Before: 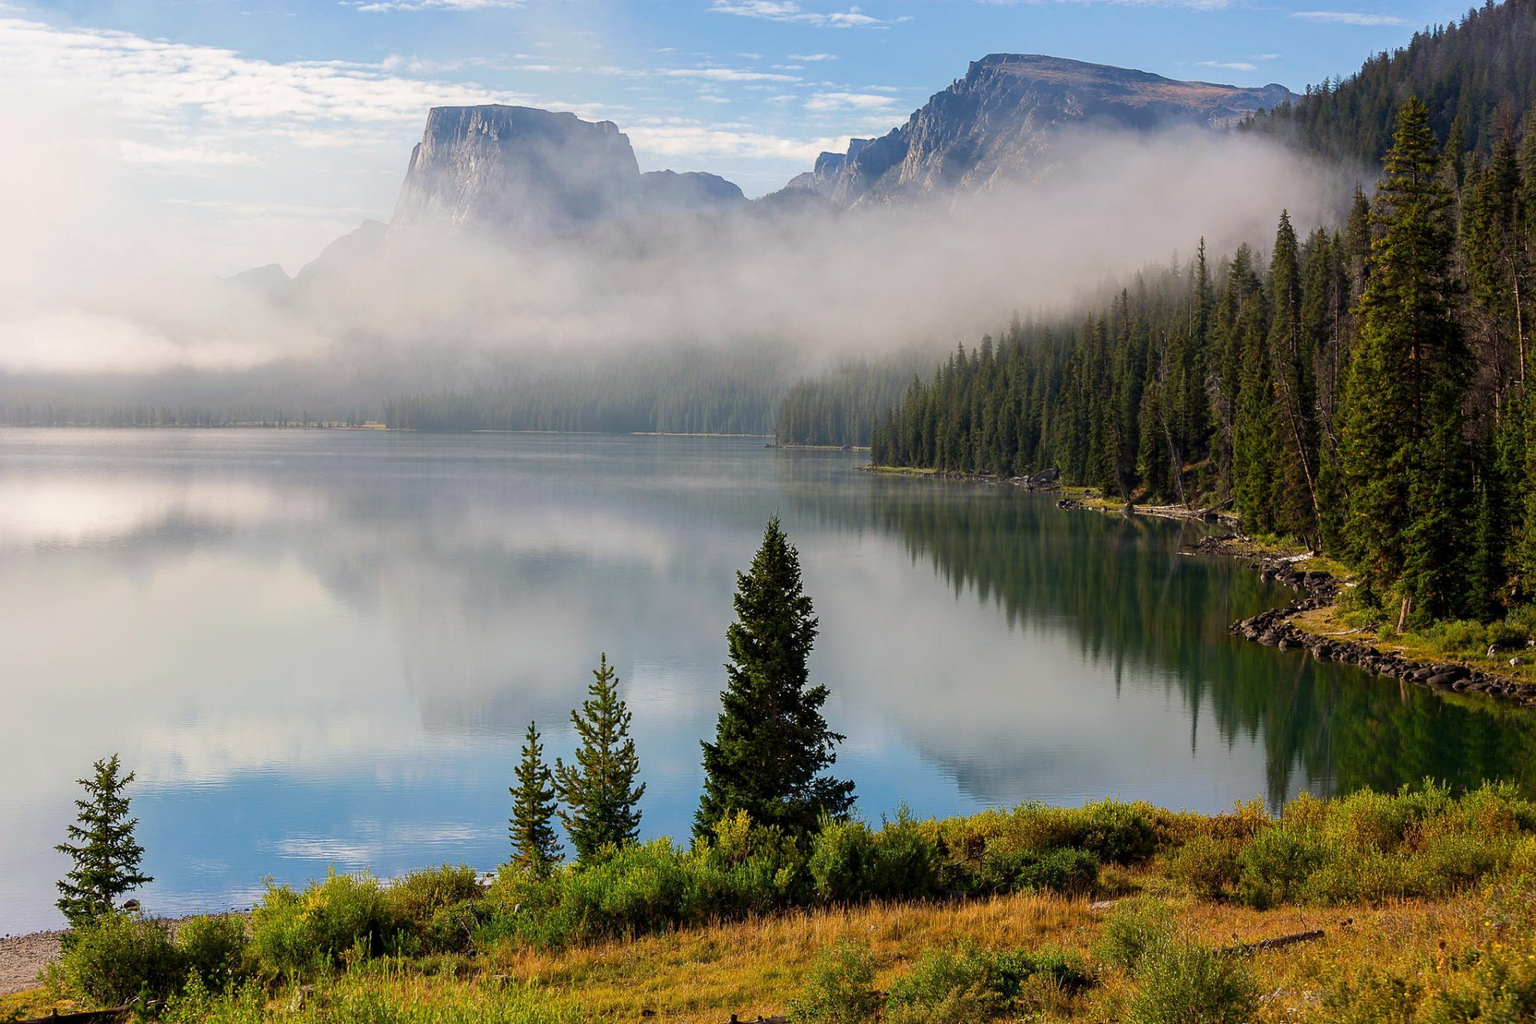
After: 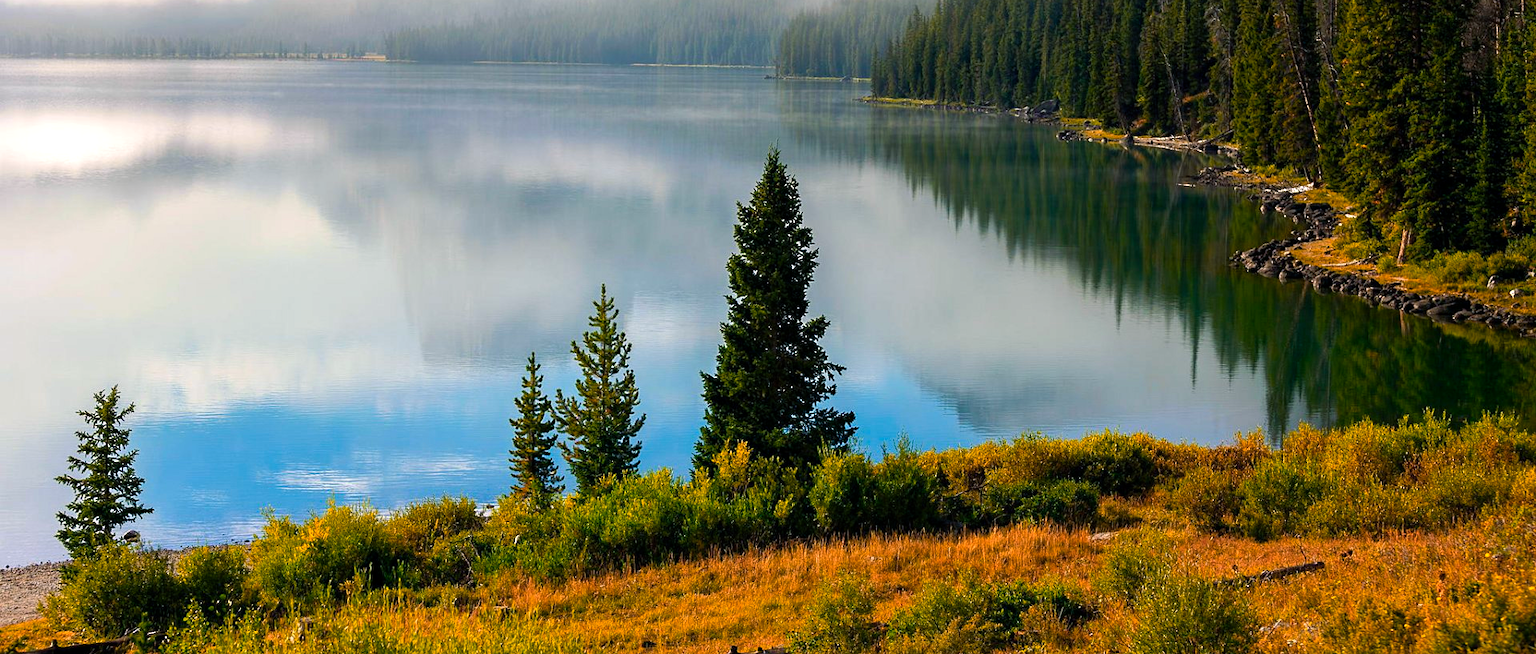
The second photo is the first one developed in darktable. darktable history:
exposure: exposure 0.298 EV, compensate exposure bias true, compensate highlight preservation false
color balance rgb: power › luminance -7.959%, power › chroma 1.124%, power › hue 216.32°, linear chroma grading › global chroma 15.65%, perceptual saturation grading › global saturation 19.909%, contrast 5.145%
crop and rotate: top 36.05%
sharpen: radius 5.328, amount 0.31, threshold 26.19
color zones: curves: ch1 [(0, 0.455) (0.063, 0.455) (0.286, 0.495) (0.429, 0.5) (0.571, 0.5) (0.714, 0.5) (0.857, 0.5) (1, 0.455)]; ch2 [(0, 0.532) (0.063, 0.521) (0.233, 0.447) (0.429, 0.489) (0.571, 0.5) (0.714, 0.5) (0.857, 0.5) (1, 0.532)]
